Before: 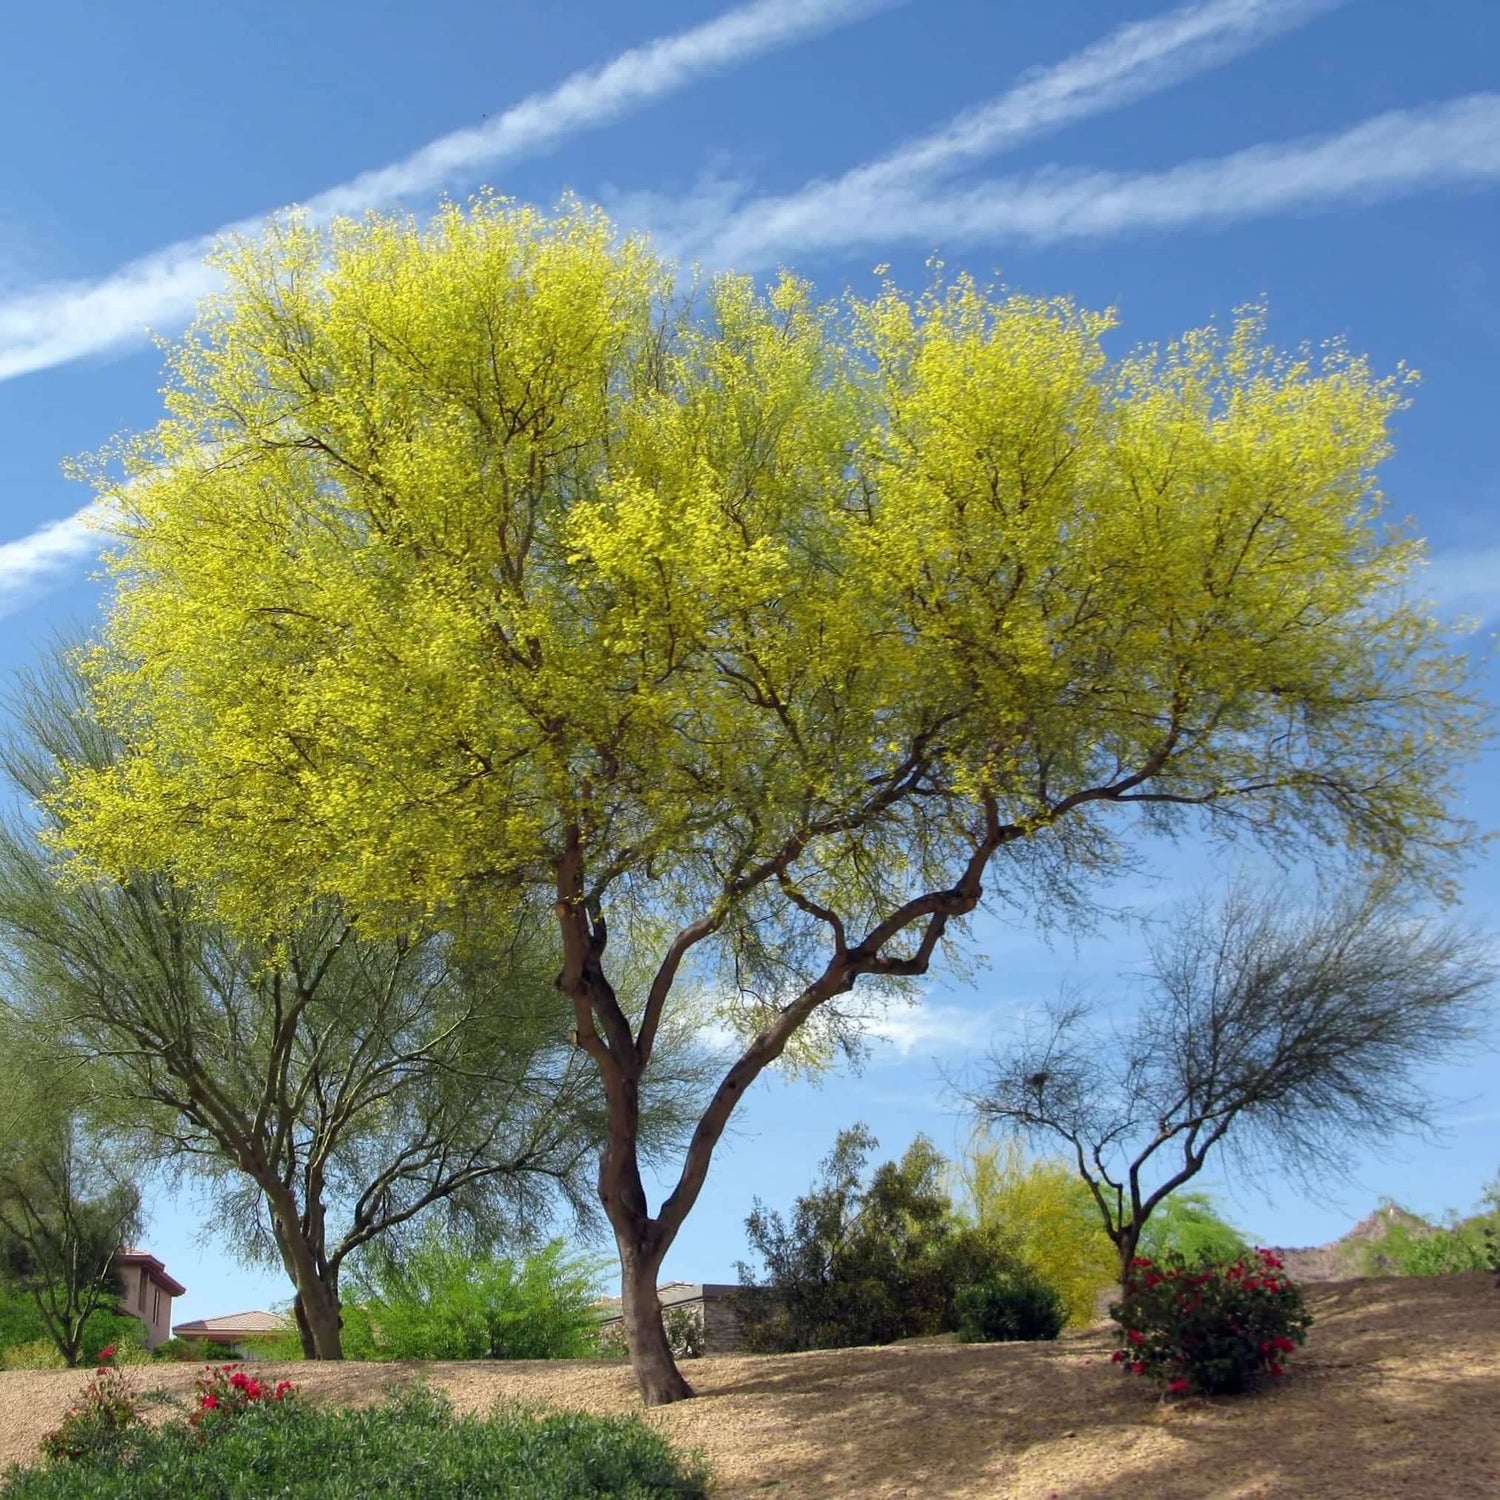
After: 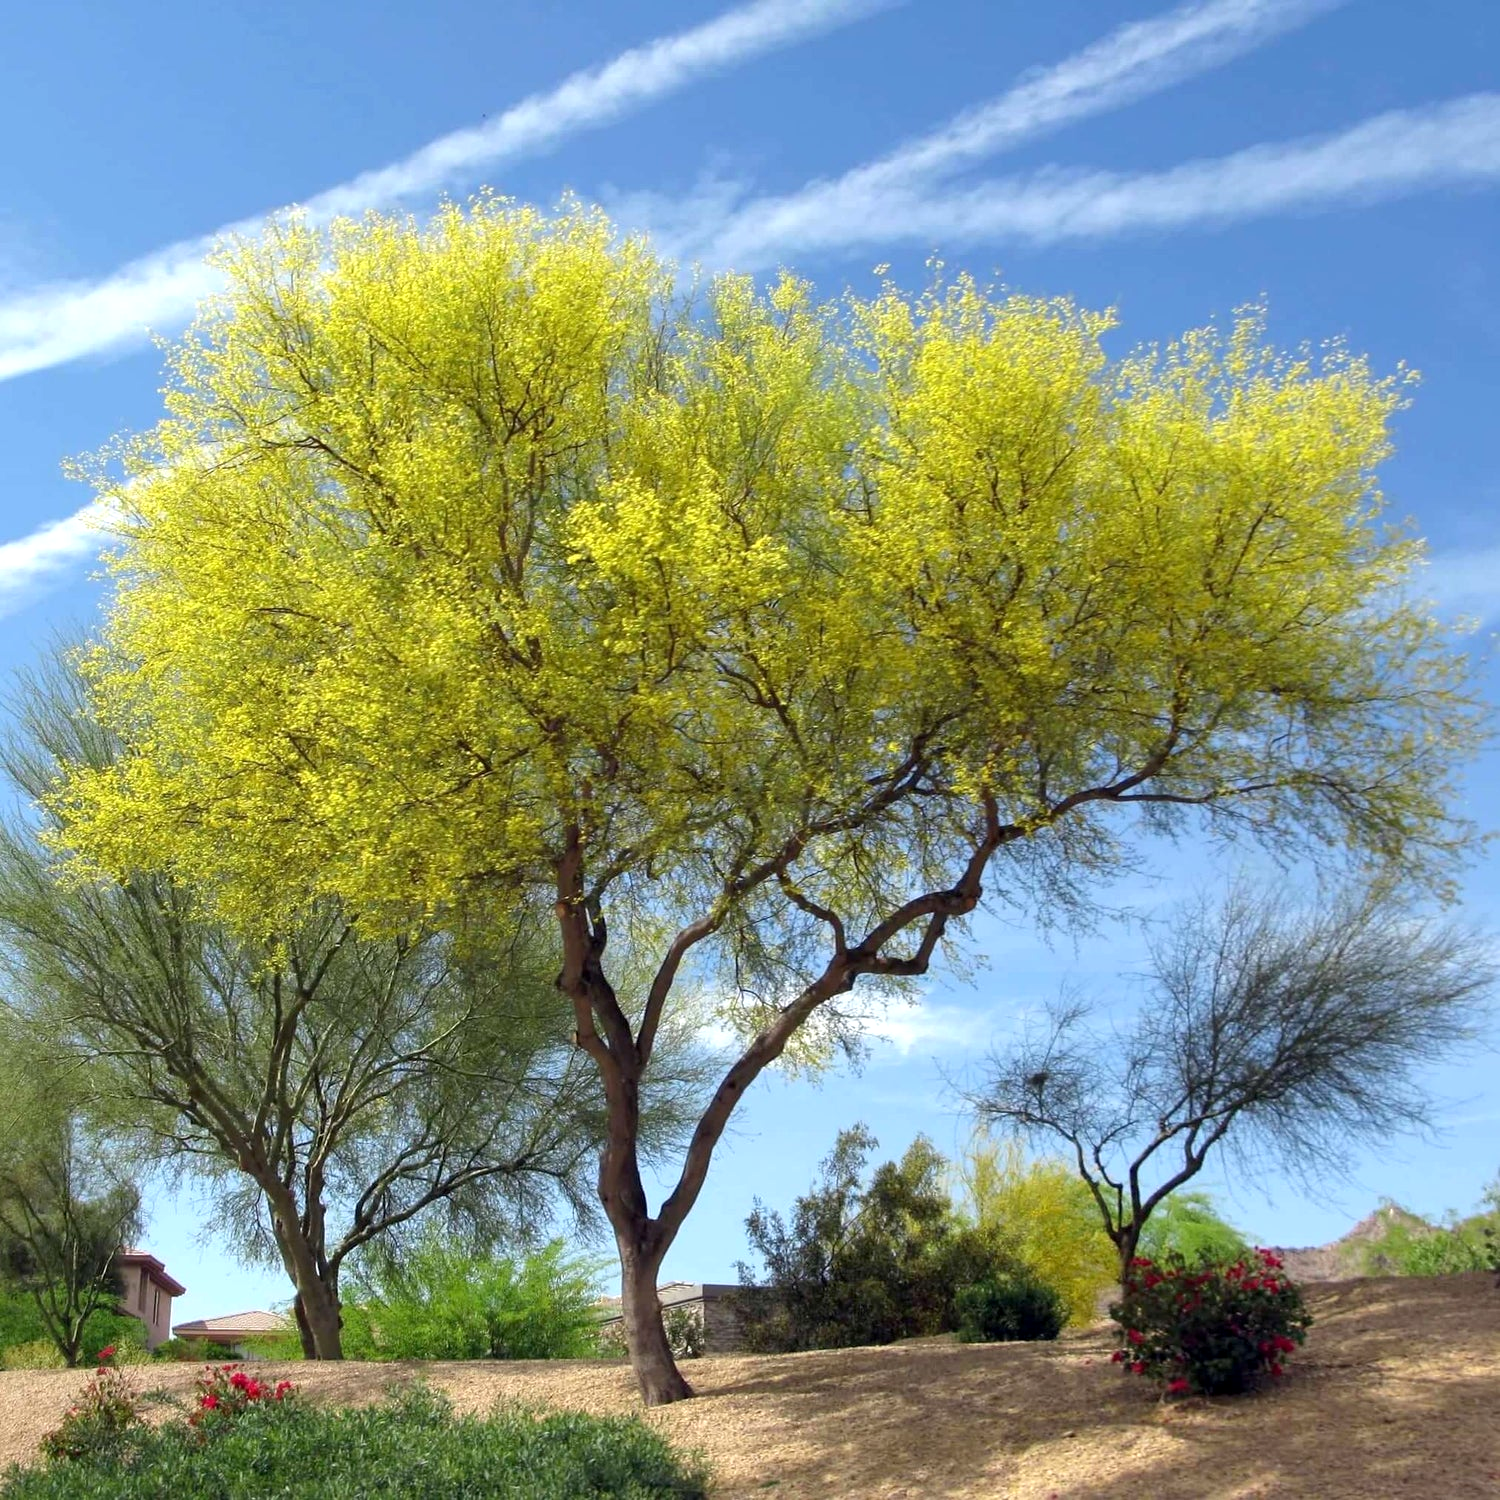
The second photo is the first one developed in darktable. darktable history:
white balance: emerald 1
exposure: black level correction 0.001, exposure 0.3 EV, compensate highlight preservation false
